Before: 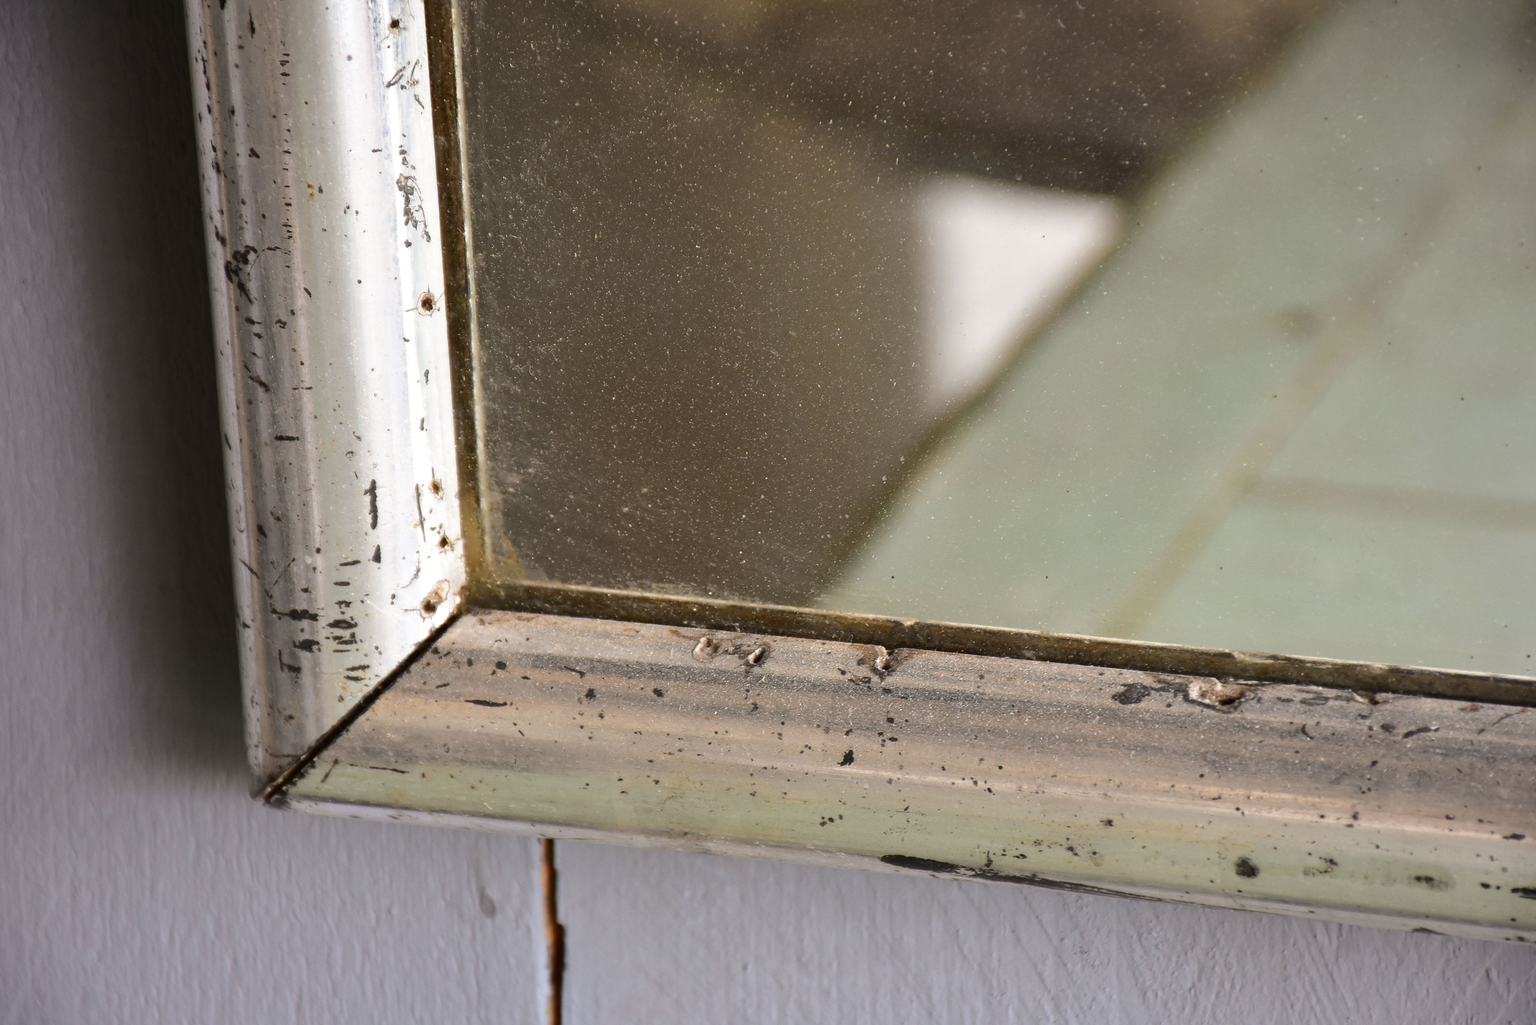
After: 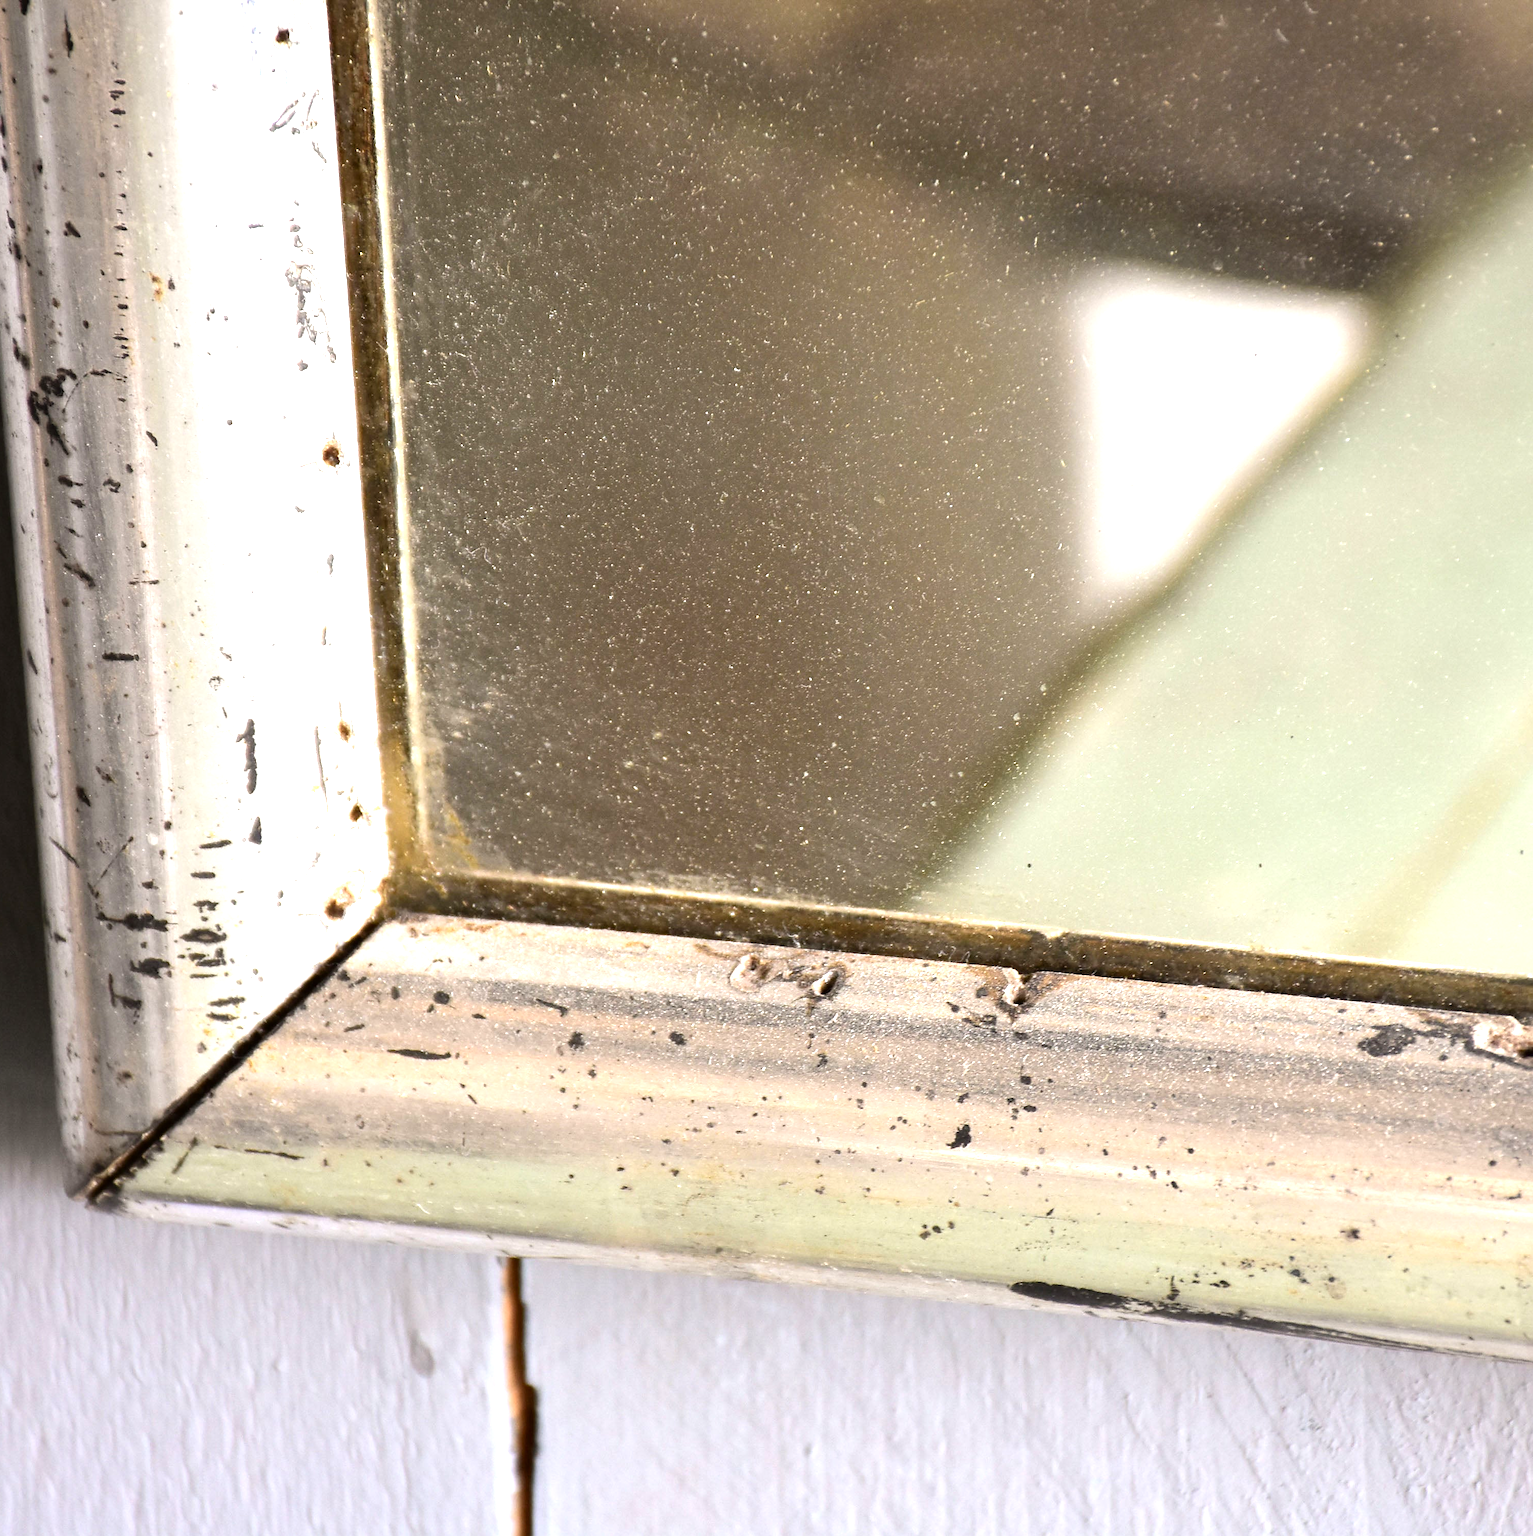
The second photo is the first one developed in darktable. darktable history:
tone equalizer: -8 EV -0.773 EV, -7 EV -0.701 EV, -6 EV -0.577 EV, -5 EV -0.392 EV, -3 EV 0.384 EV, -2 EV 0.6 EV, -1 EV 0.678 EV, +0 EV 0.772 EV
crop and rotate: left 13.448%, right 19.925%
levels: white 99.94%
exposure: black level correction 0.001, exposure 0.5 EV, compensate highlight preservation false
